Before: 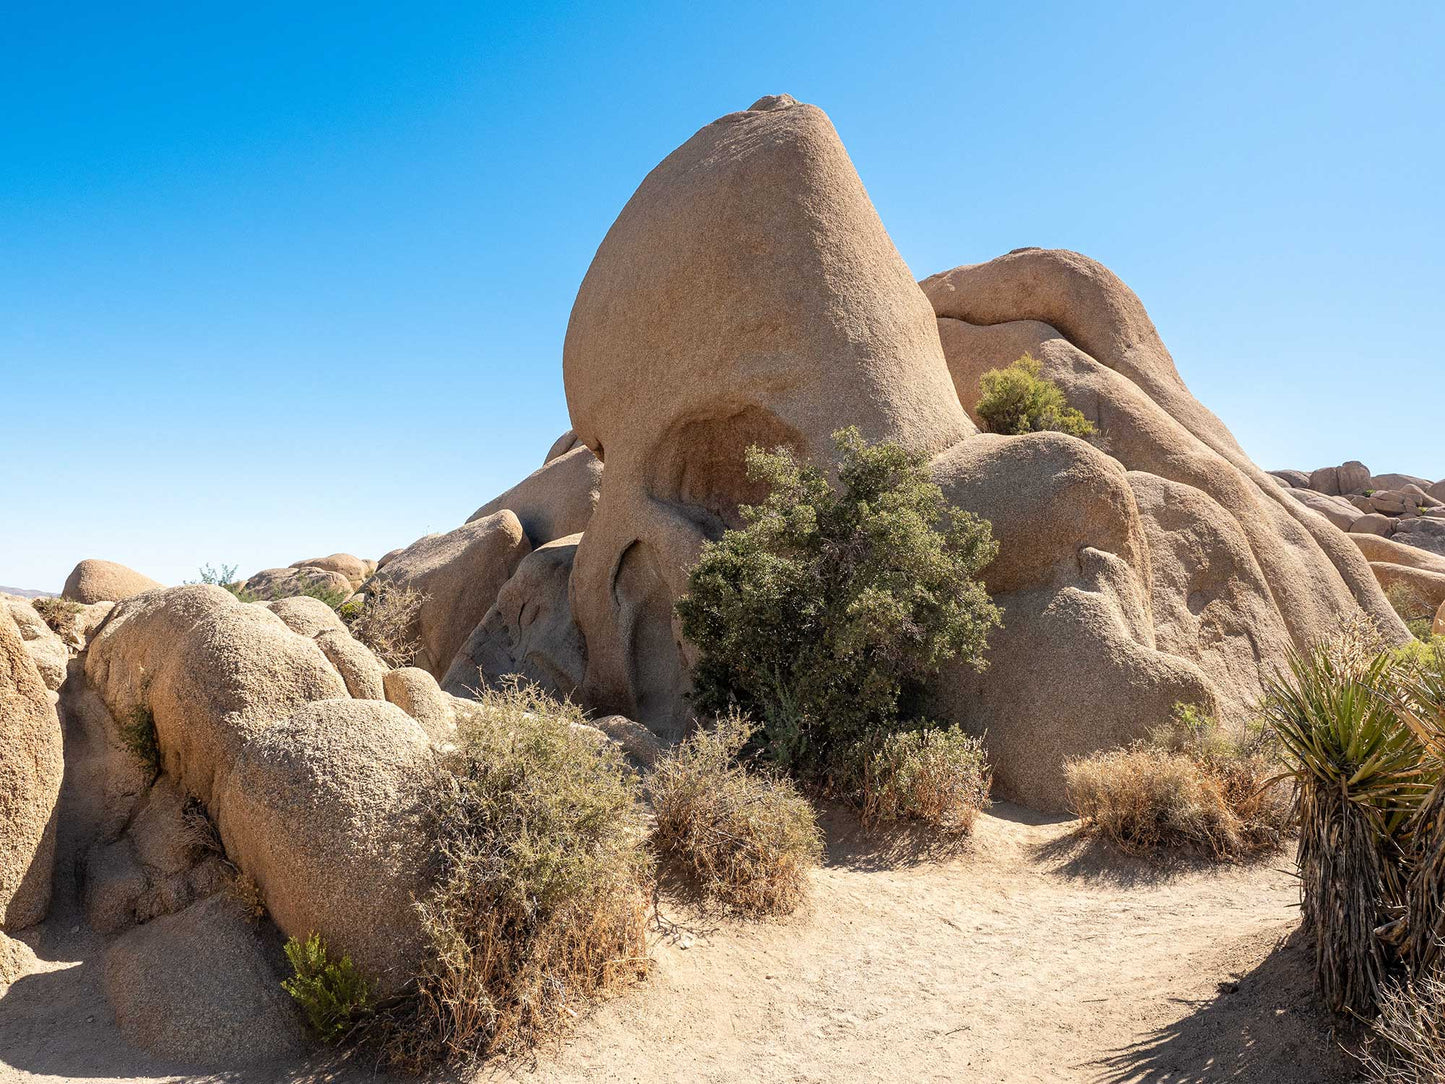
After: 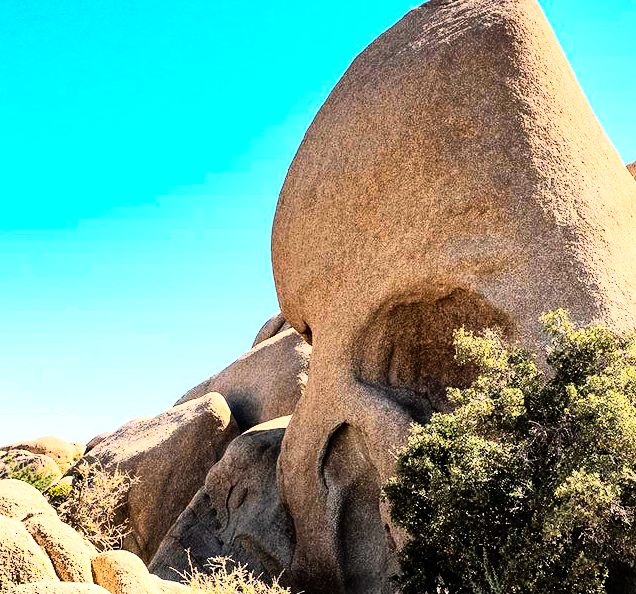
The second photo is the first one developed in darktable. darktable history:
rgb curve: curves: ch0 [(0, 0) (0.21, 0.15) (0.24, 0.21) (0.5, 0.75) (0.75, 0.96) (0.89, 0.99) (1, 1)]; ch1 [(0, 0.02) (0.21, 0.13) (0.25, 0.2) (0.5, 0.67) (0.75, 0.9) (0.89, 0.97) (1, 1)]; ch2 [(0, 0.02) (0.21, 0.13) (0.25, 0.2) (0.5, 0.67) (0.75, 0.9) (0.89, 0.97) (1, 1)], compensate middle gray true
crop: left 20.248%, top 10.86%, right 35.675%, bottom 34.321%
shadows and highlights: soften with gaussian
color balance: contrast 6.48%, output saturation 113.3%
